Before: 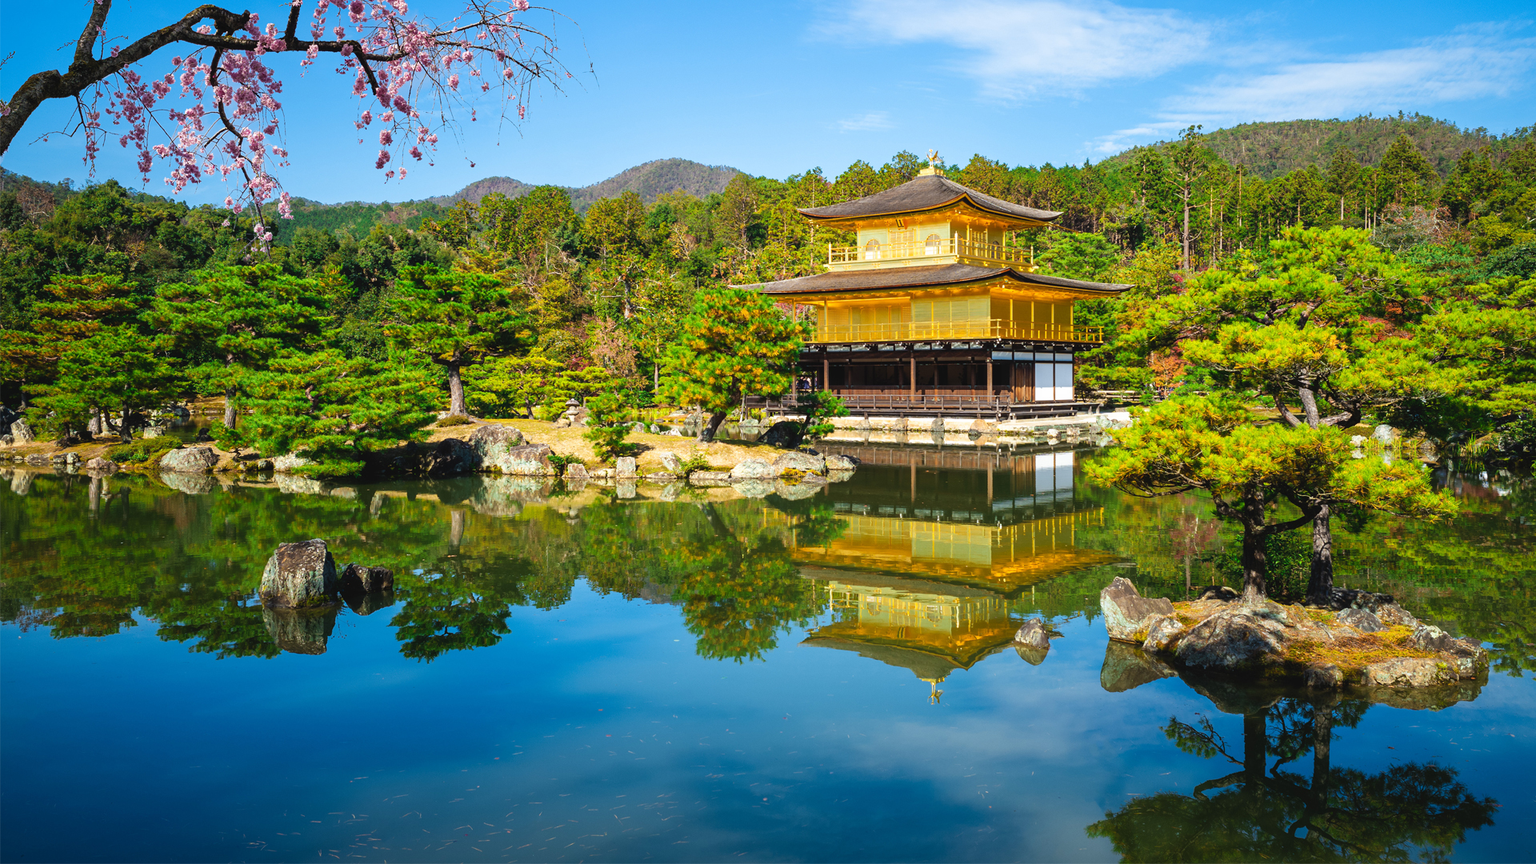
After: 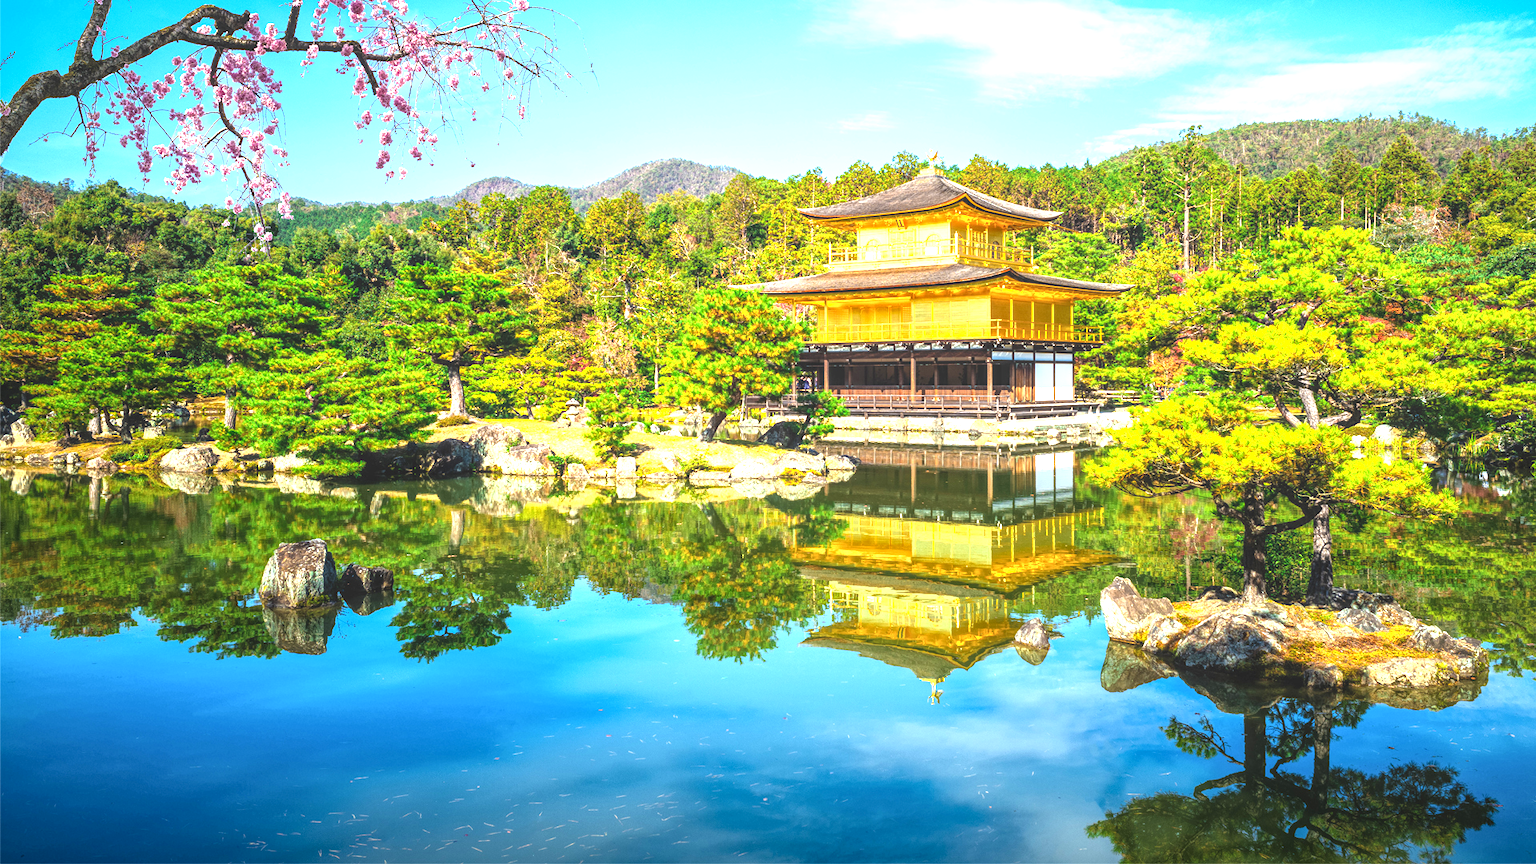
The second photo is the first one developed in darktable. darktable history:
local contrast: highlights 74%, shadows 55%, detail 176%, midtone range 0.207
exposure: black level correction 0, exposure 1.2 EV, compensate highlight preservation false
